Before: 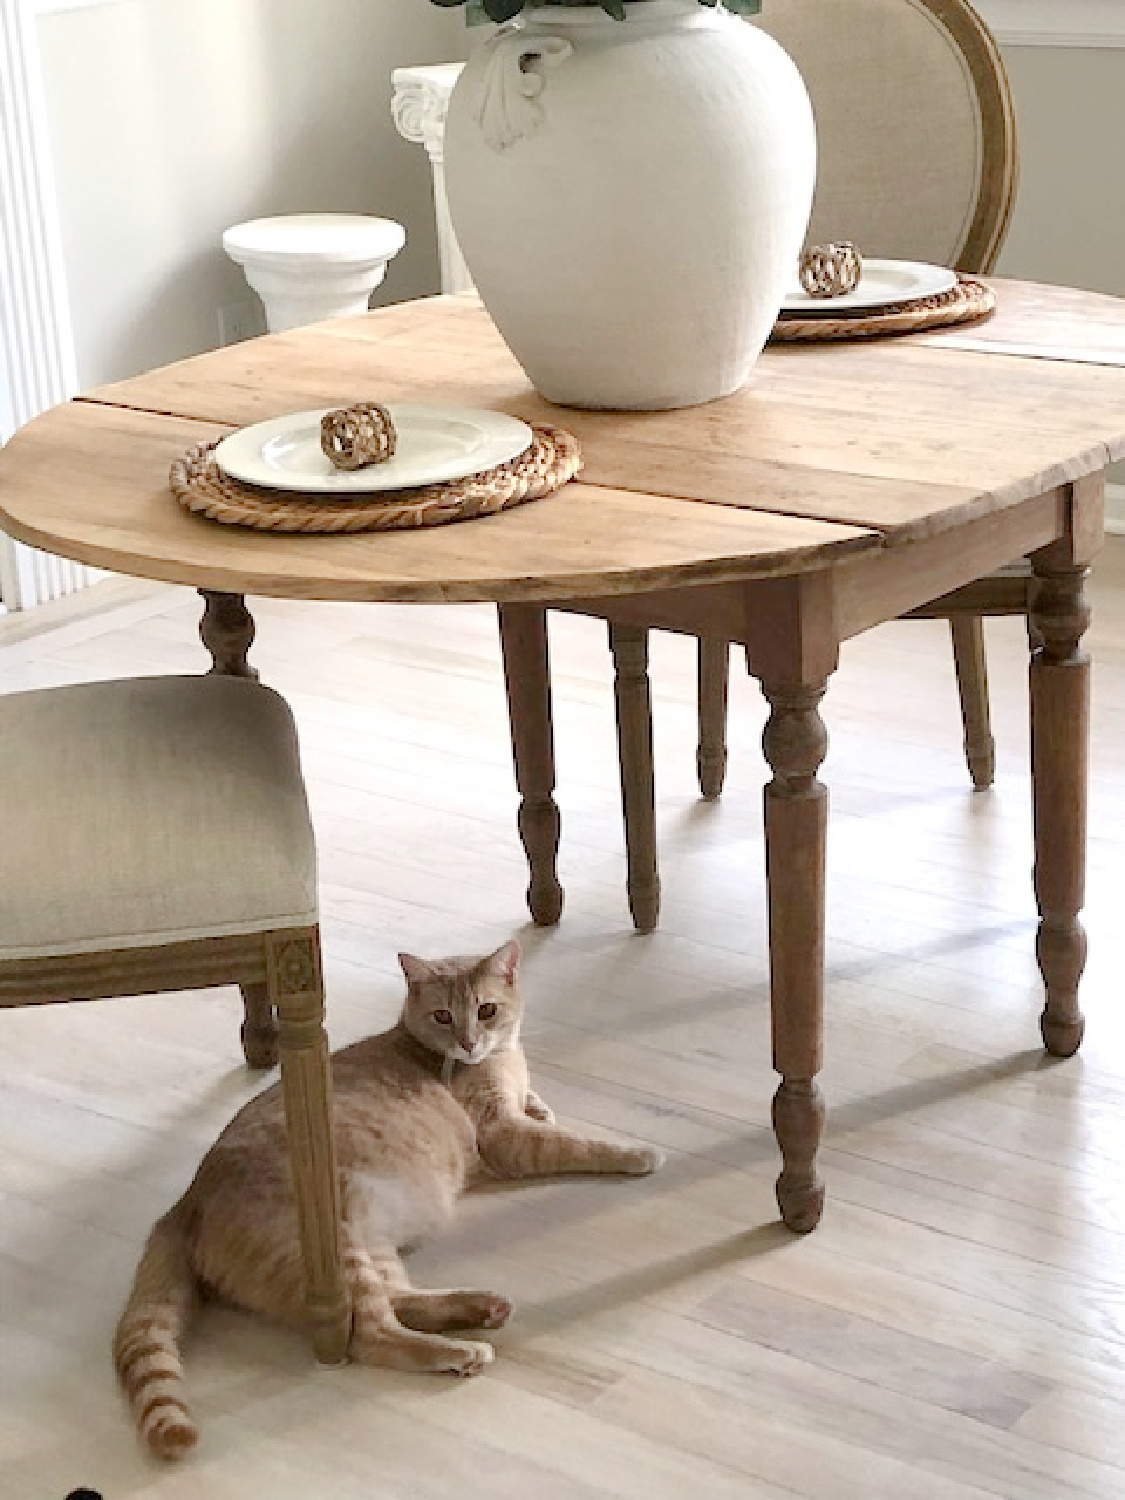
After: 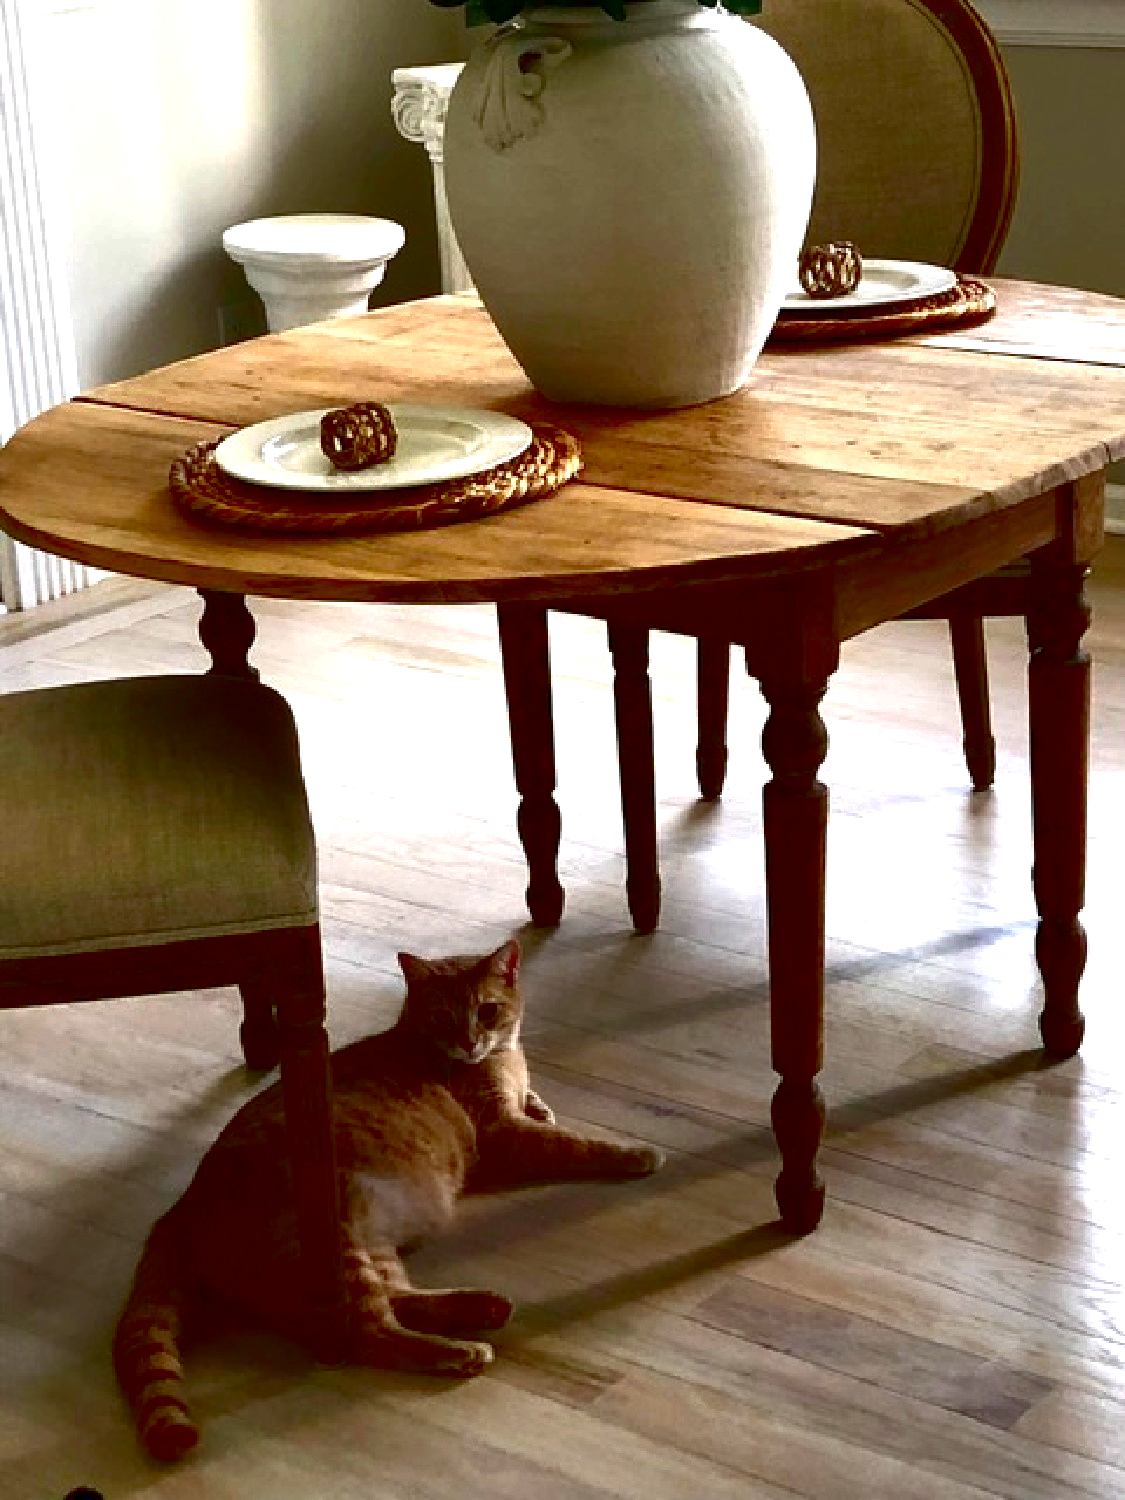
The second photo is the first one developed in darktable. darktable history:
color balance rgb: linear chroma grading › shadows 32%, linear chroma grading › global chroma -2%, linear chroma grading › mid-tones 4%, perceptual saturation grading › global saturation -2%, perceptual saturation grading › highlights -8%, perceptual saturation grading › mid-tones 8%, perceptual saturation grading › shadows 4%, perceptual brilliance grading › highlights 8%, perceptual brilliance grading › mid-tones 4%, perceptual brilliance grading › shadows 2%, global vibrance 16%, saturation formula JzAzBz (2021)
contrast brightness saturation: brightness -1, saturation 1
